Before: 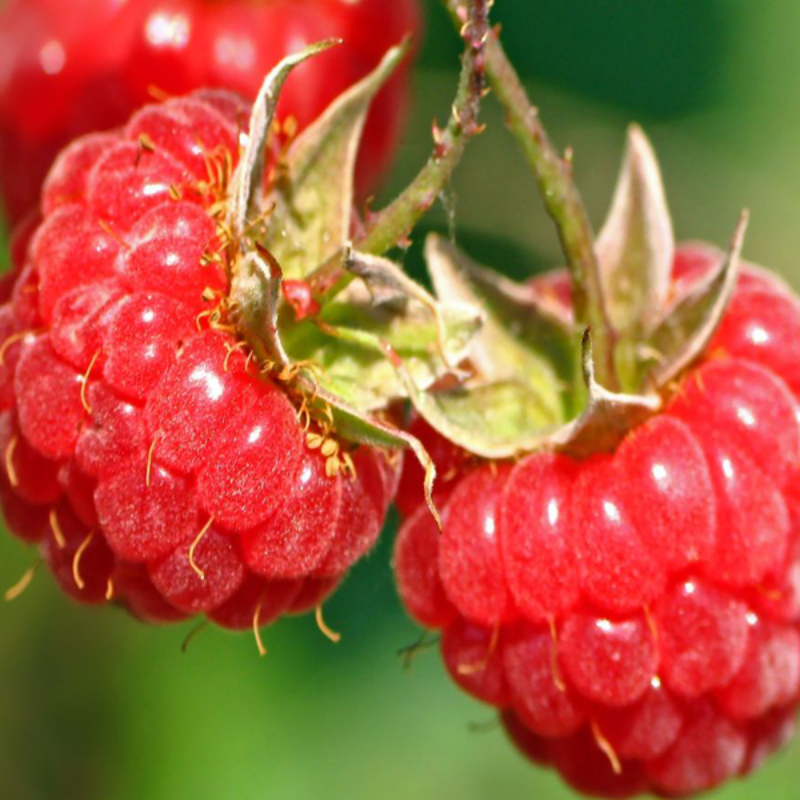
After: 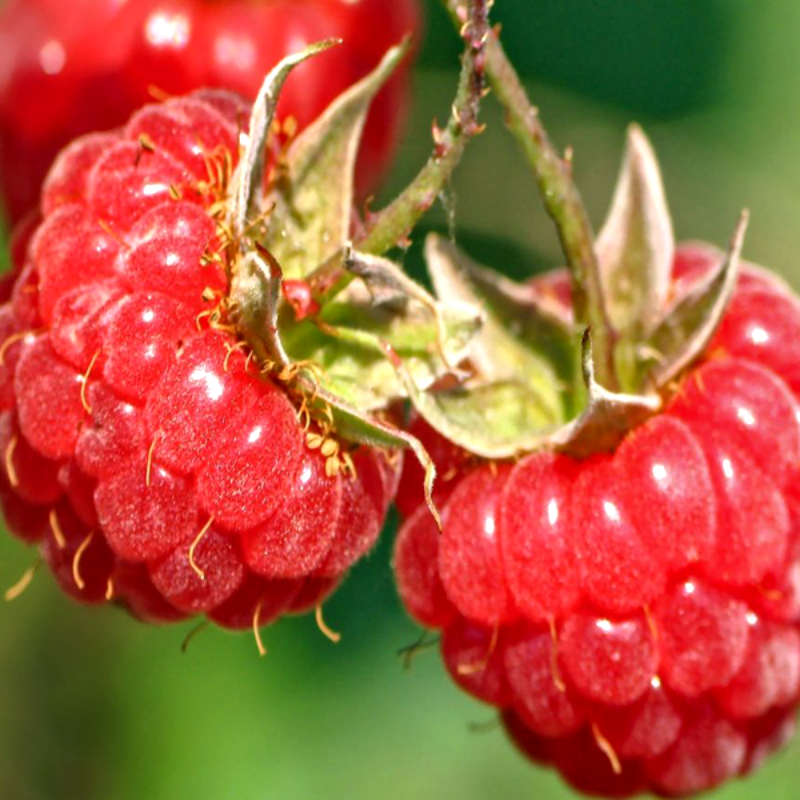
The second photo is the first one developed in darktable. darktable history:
shadows and highlights: white point adjustment 0.963, soften with gaussian
local contrast: on, module defaults
